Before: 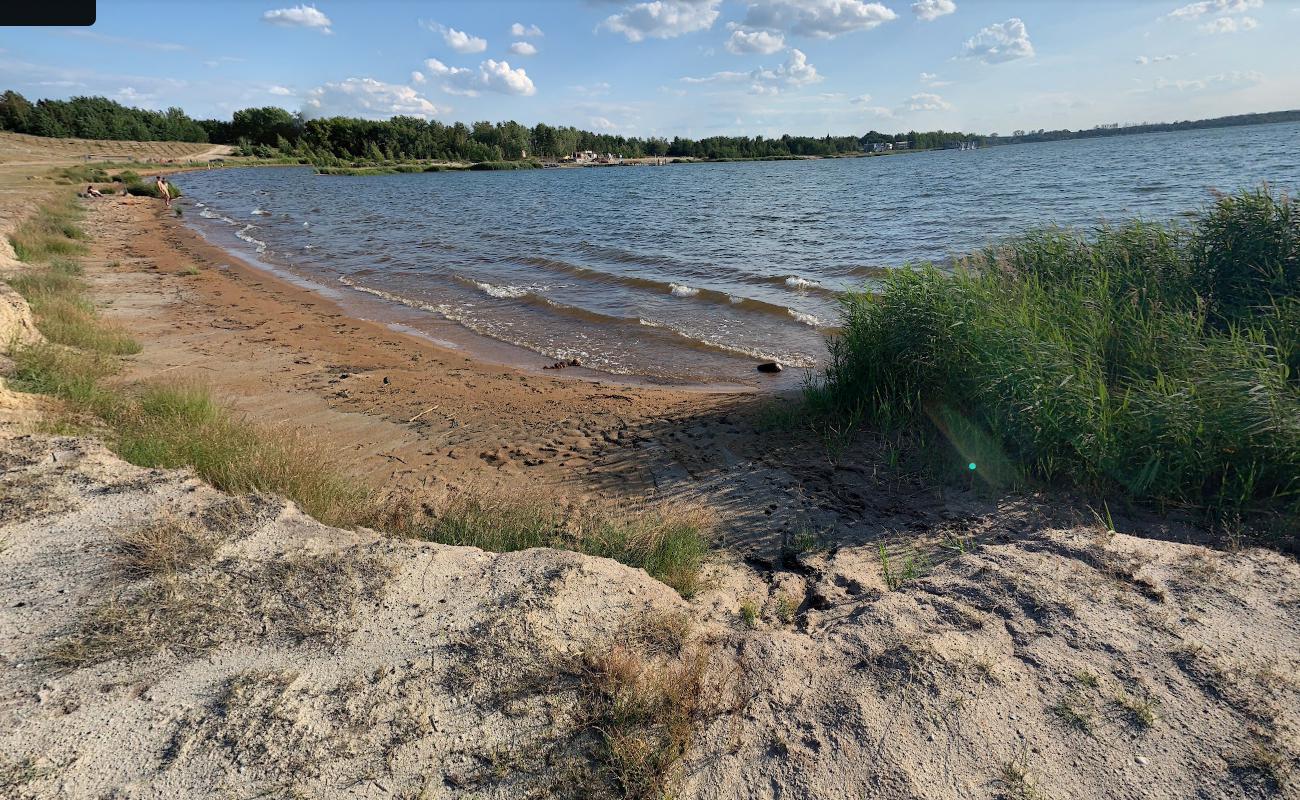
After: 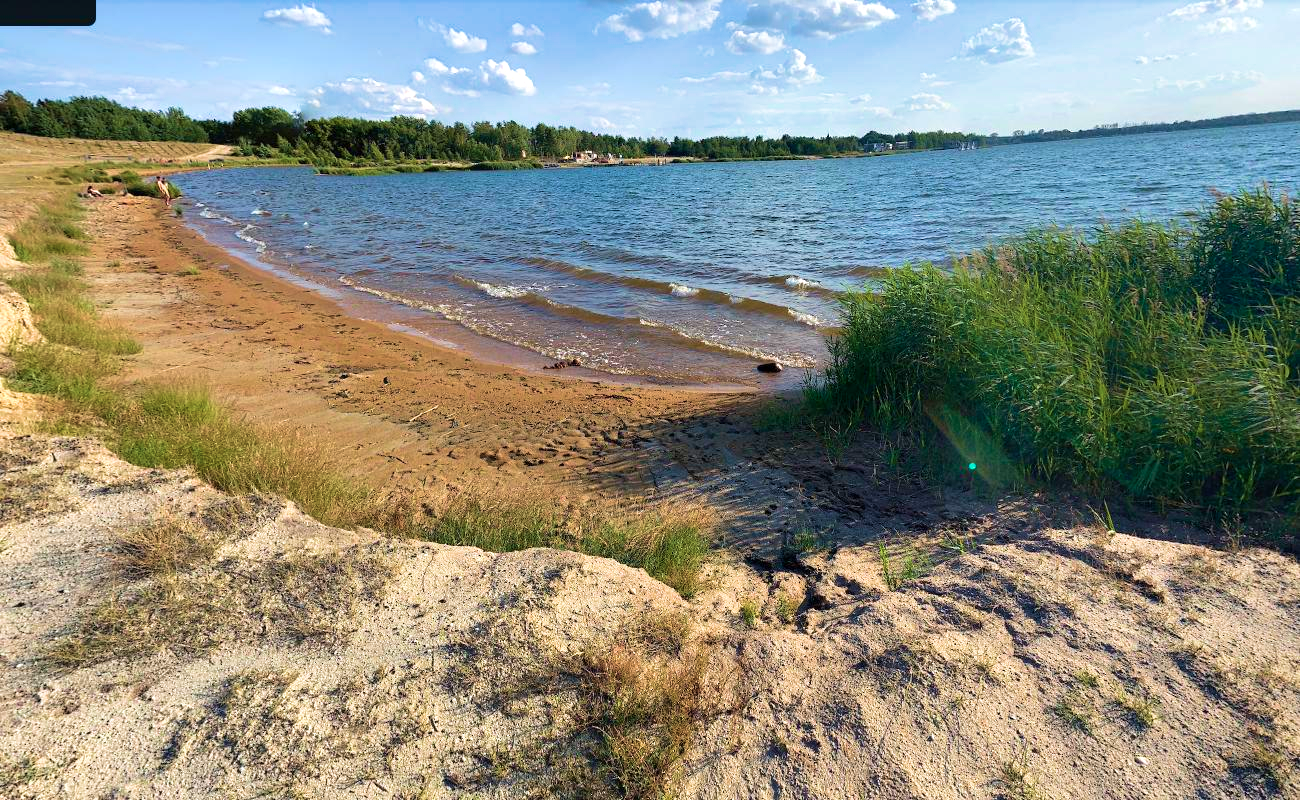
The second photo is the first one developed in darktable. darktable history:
velvia: strength 67.43%, mid-tones bias 0.978
exposure: exposure 0.406 EV, compensate exposure bias true, compensate highlight preservation false
